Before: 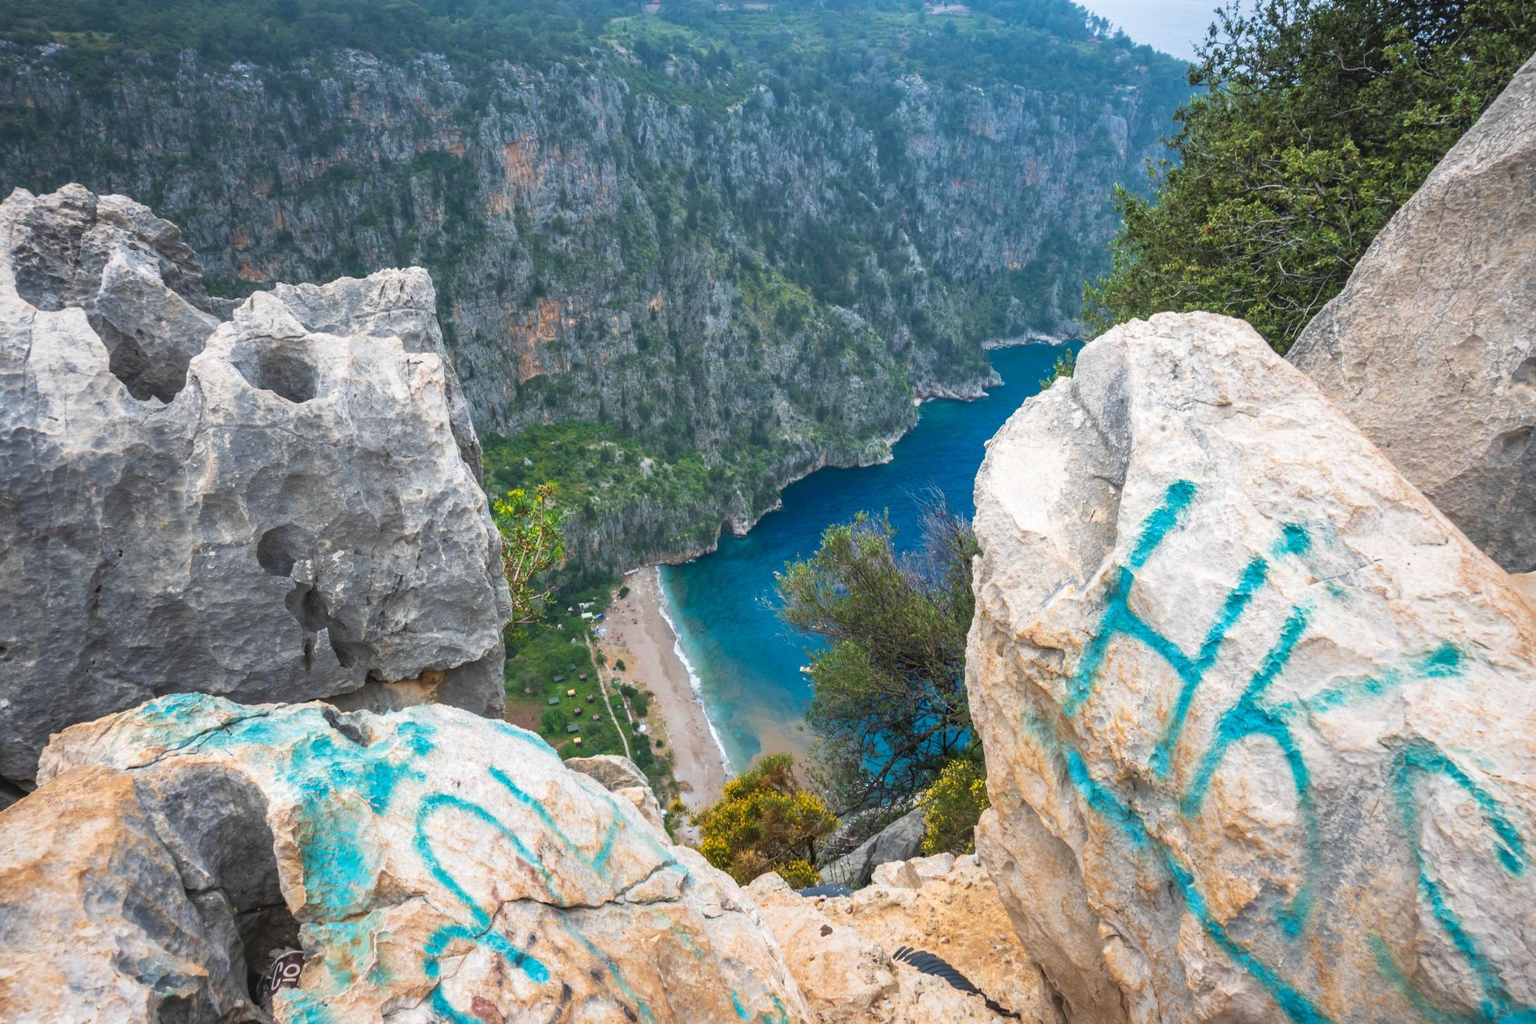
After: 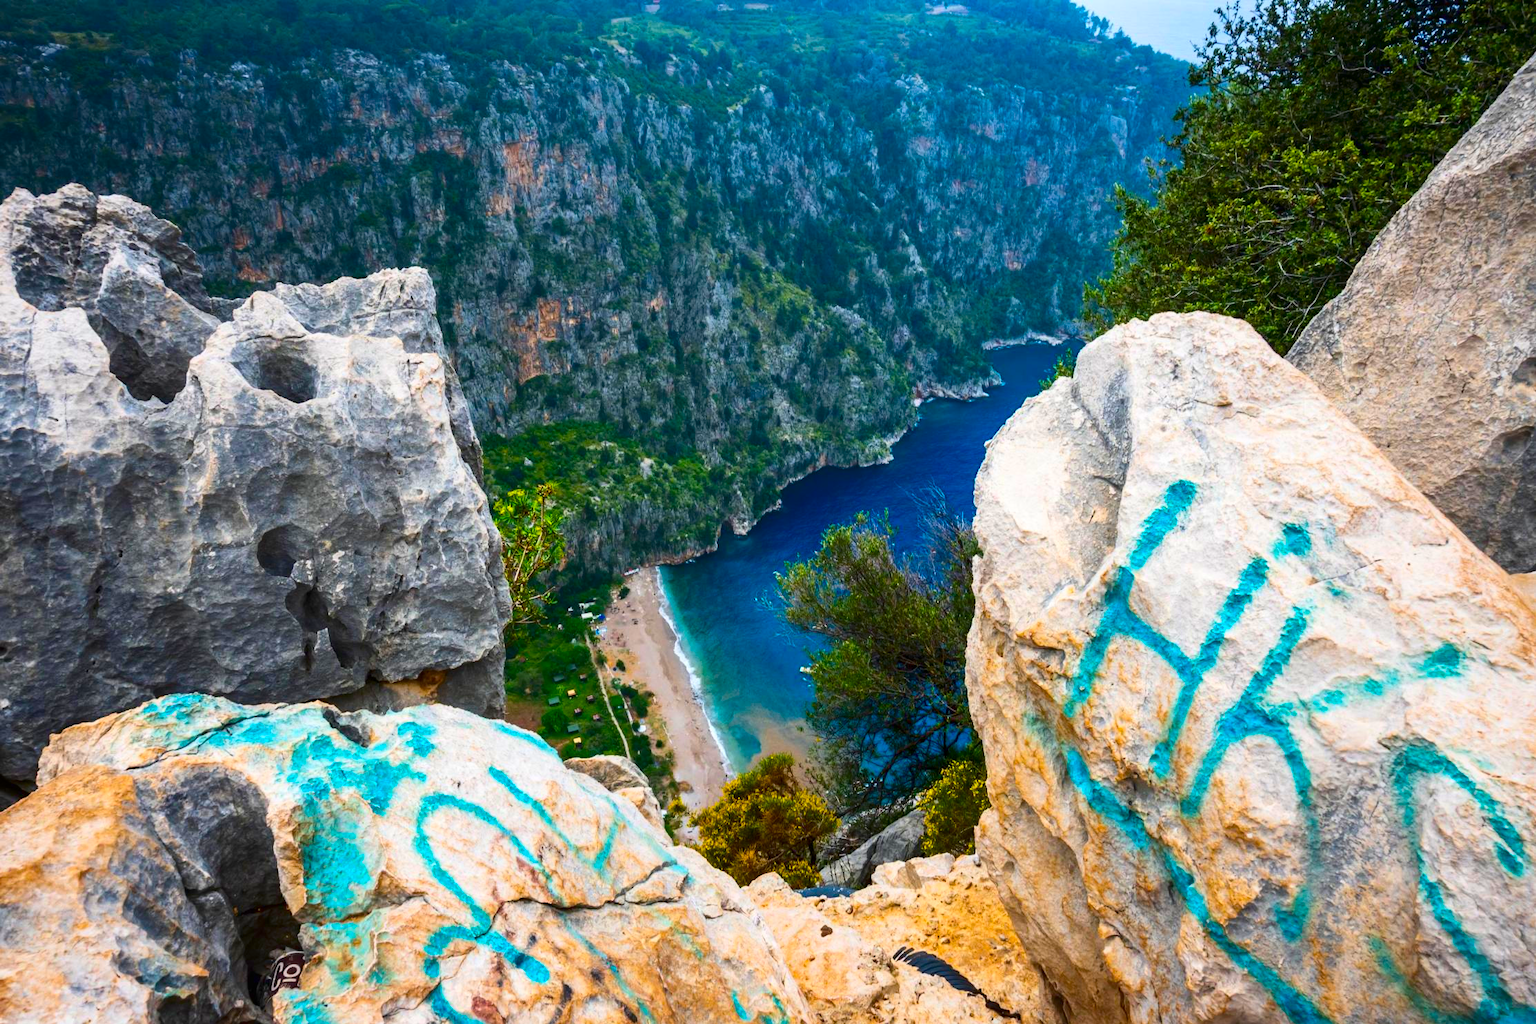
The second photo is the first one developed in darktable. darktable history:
contrast brightness saturation: contrast 0.201, brightness -0.11, saturation 0.105
color balance rgb: global offset › luminance -0.493%, linear chroma grading › global chroma 22.948%, perceptual saturation grading › global saturation 17.991%, global vibrance 20%
